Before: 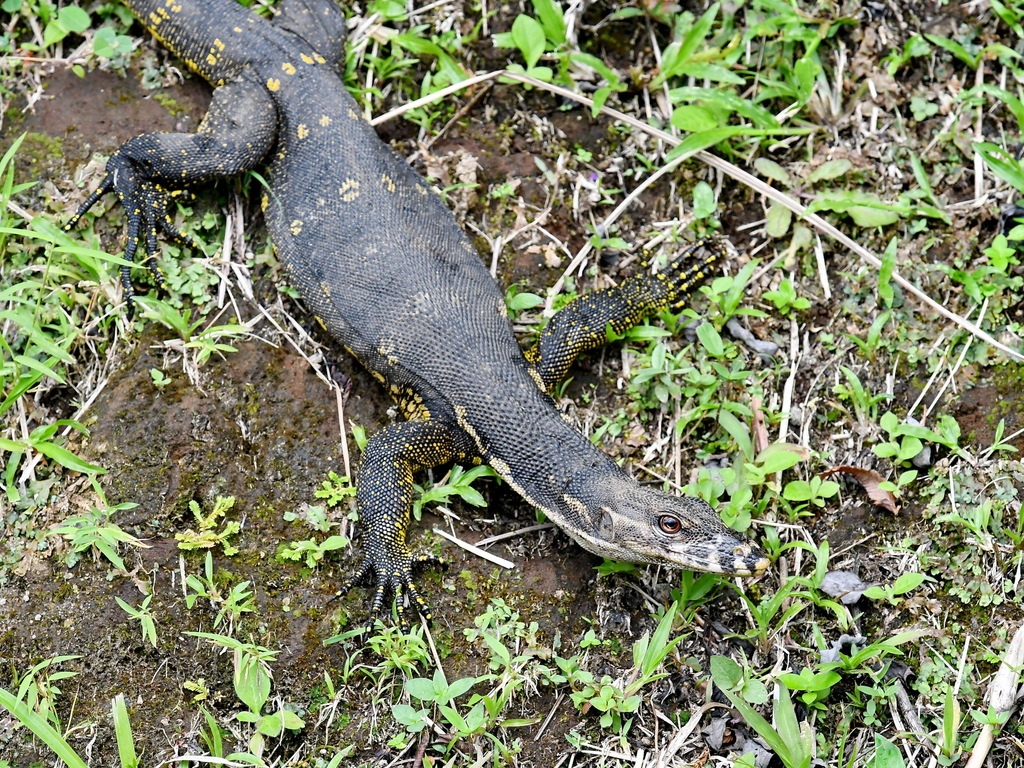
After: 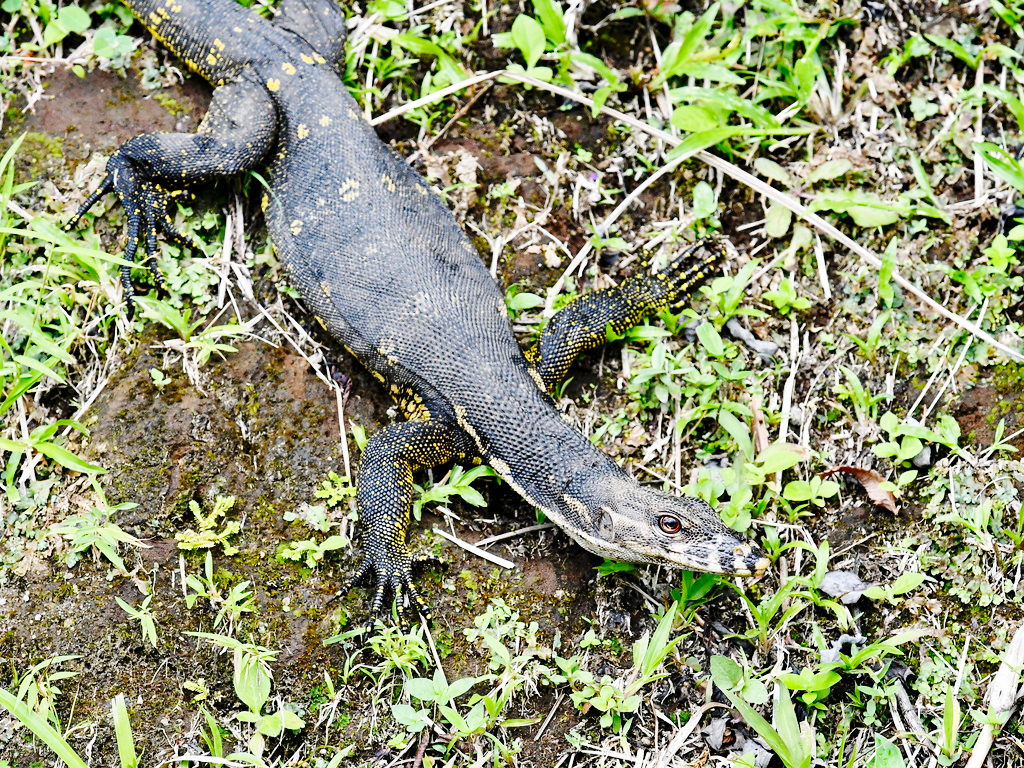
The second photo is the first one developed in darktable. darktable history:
base curve: curves: ch0 [(0, 0) (0.036, 0.025) (0.121, 0.166) (0.206, 0.329) (0.605, 0.79) (1, 1)], exposure shift 0.01, preserve colors none
